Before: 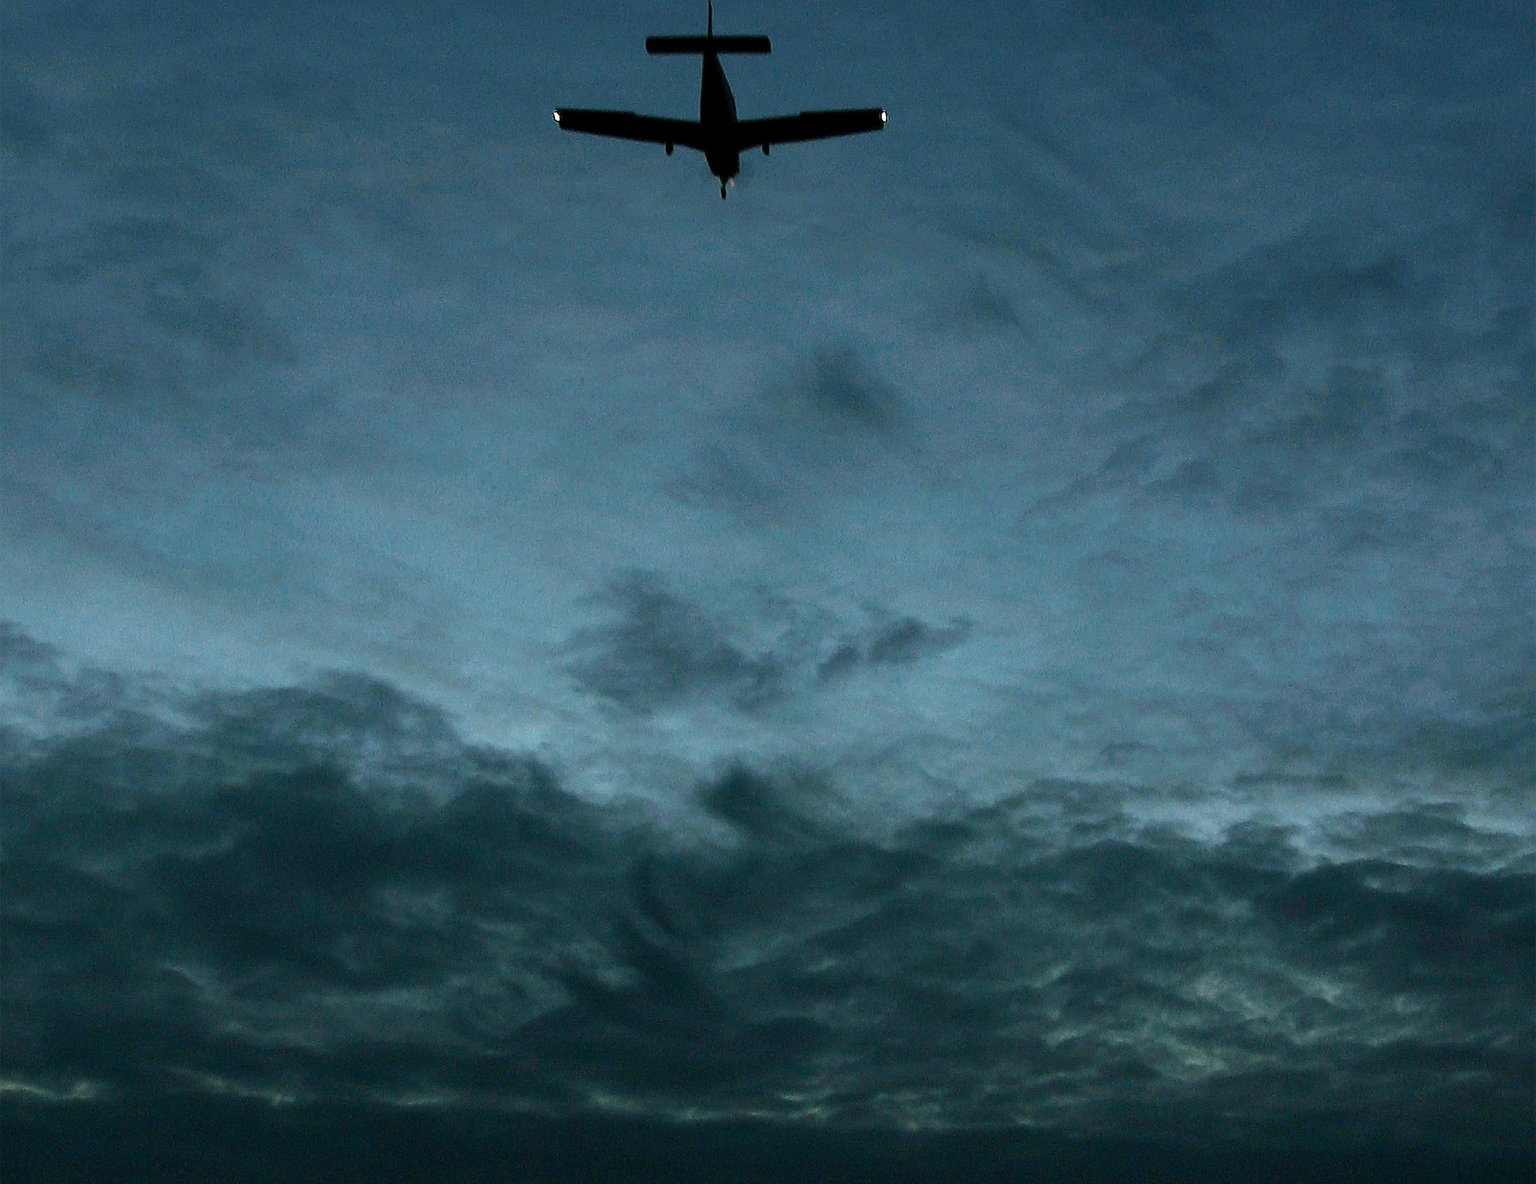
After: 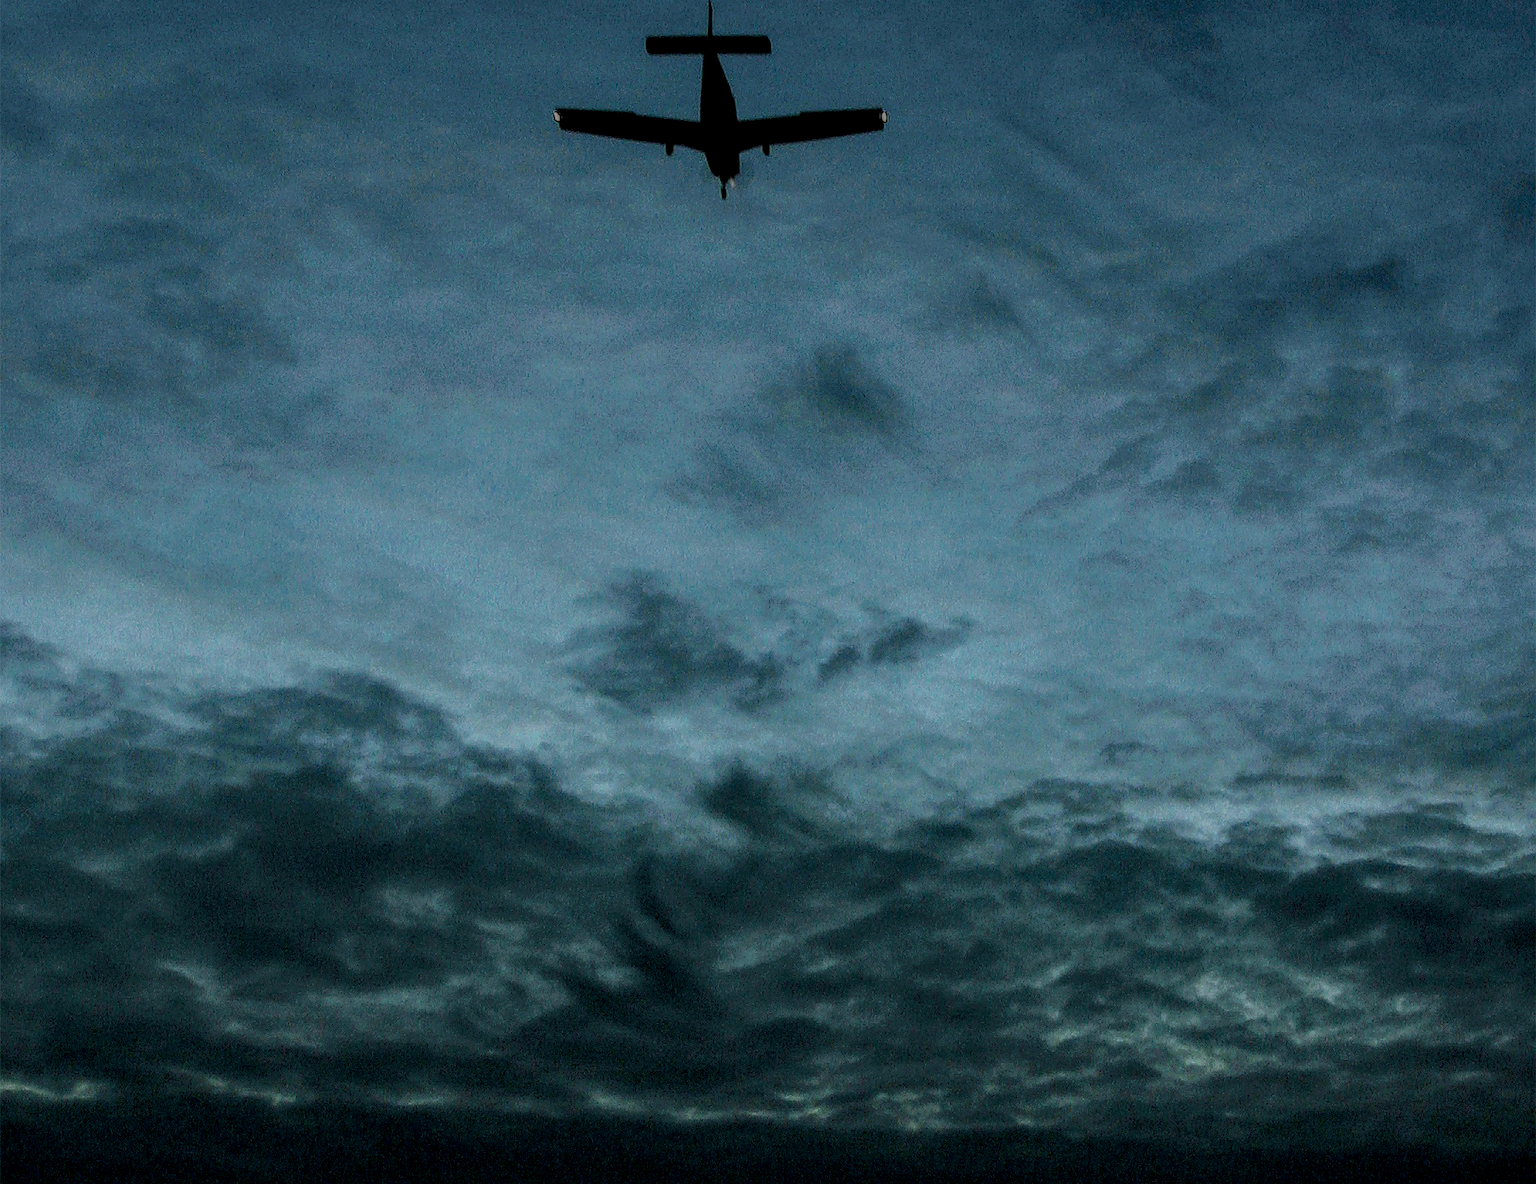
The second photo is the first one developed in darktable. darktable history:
filmic rgb: black relative exposure -7.65 EV, white relative exposure 4.56 EV, hardness 3.61
exposure: compensate highlight preservation false
local contrast: highlights 20%, shadows 31%, detail 201%, midtone range 0.2
tone curve: curves: ch0 [(0, 0) (0.003, 0.003) (0.011, 0.011) (0.025, 0.025) (0.044, 0.045) (0.069, 0.07) (0.1, 0.1) (0.136, 0.137) (0.177, 0.179) (0.224, 0.226) (0.277, 0.279) (0.335, 0.338) (0.399, 0.402) (0.468, 0.472) (0.543, 0.547) (0.623, 0.628) (0.709, 0.715) (0.801, 0.807) (0.898, 0.902) (1, 1)], color space Lab, independent channels, preserve colors none
